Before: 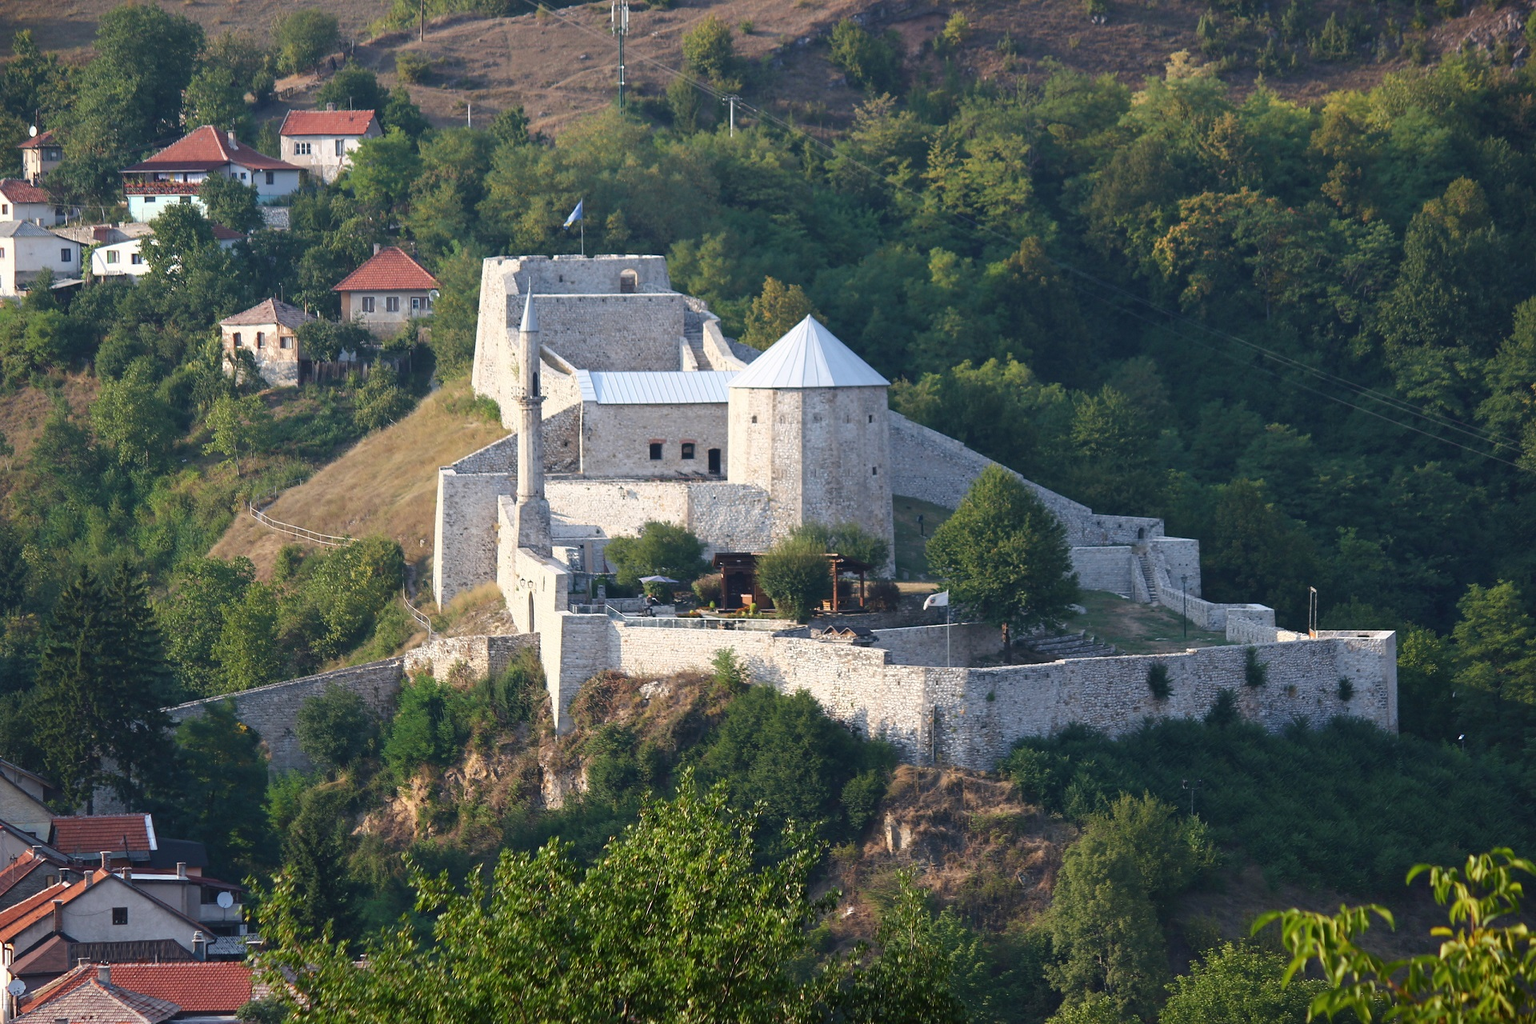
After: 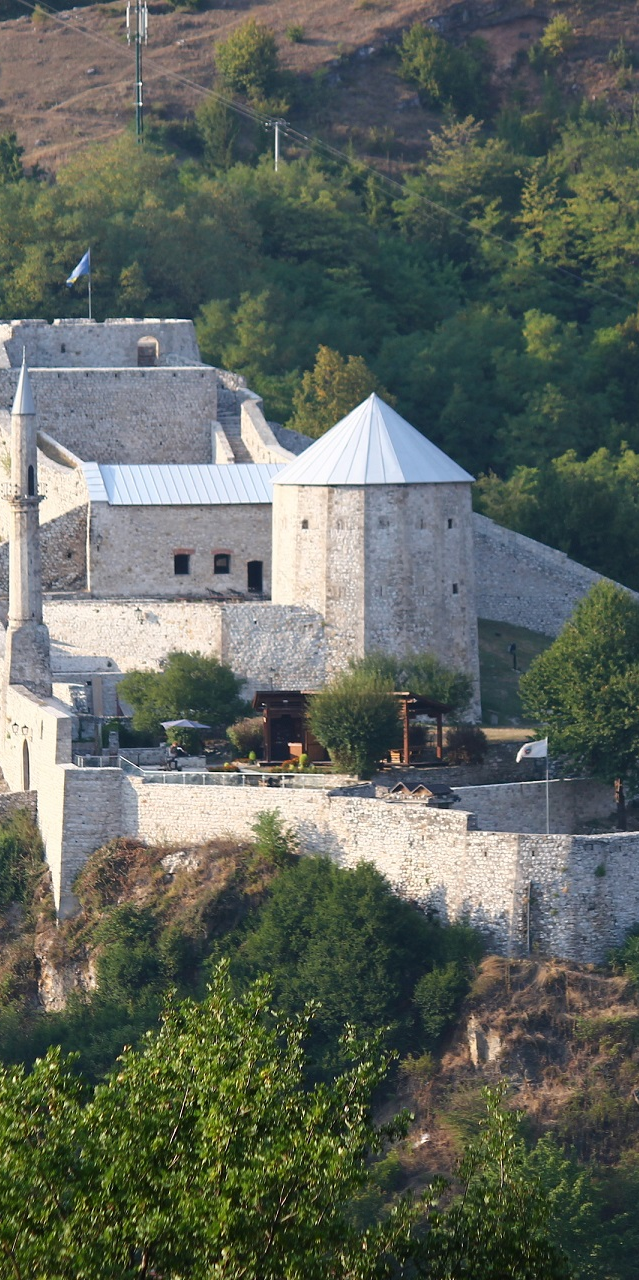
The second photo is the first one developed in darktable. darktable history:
crop: left 33.276%, right 33.37%
